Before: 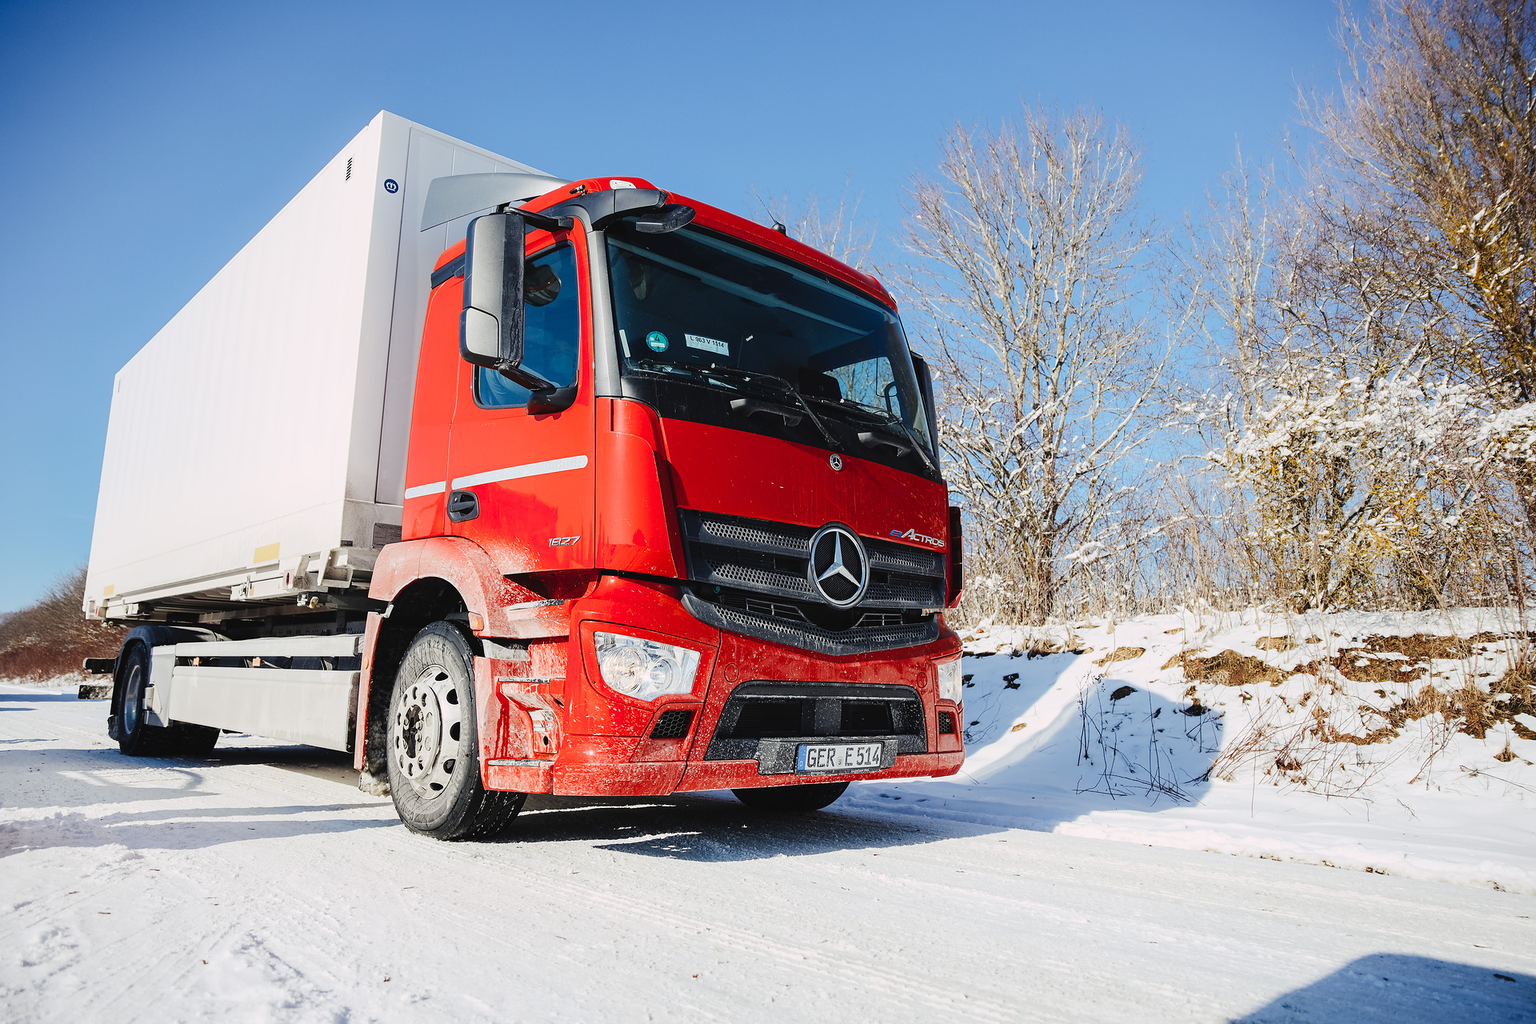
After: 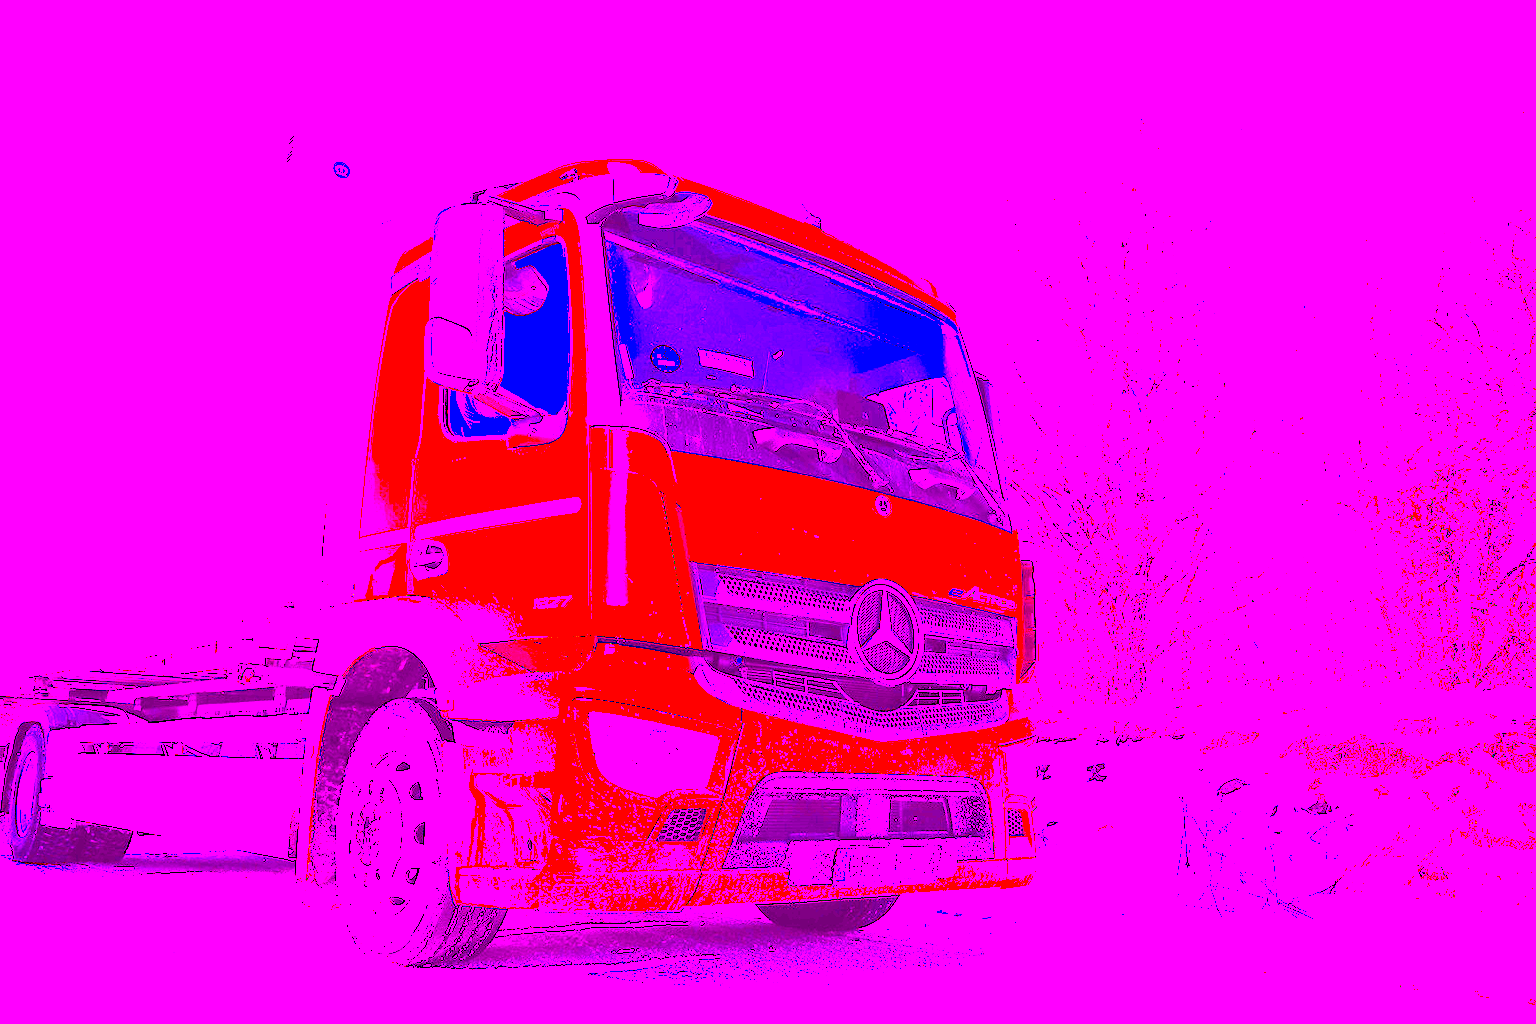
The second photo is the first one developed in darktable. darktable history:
color balance: mode lift, gamma, gain (sRGB), lift [1, 1, 1.022, 1.026]
white balance: red 8, blue 8
color balance rgb: linear chroma grading › global chroma 25%, perceptual saturation grading › global saturation 50%
crop and rotate: left 7.196%, top 4.574%, right 10.605%, bottom 13.178%
exposure: black level correction 0, exposure 0.7 EV, compensate exposure bias true, compensate highlight preservation false
